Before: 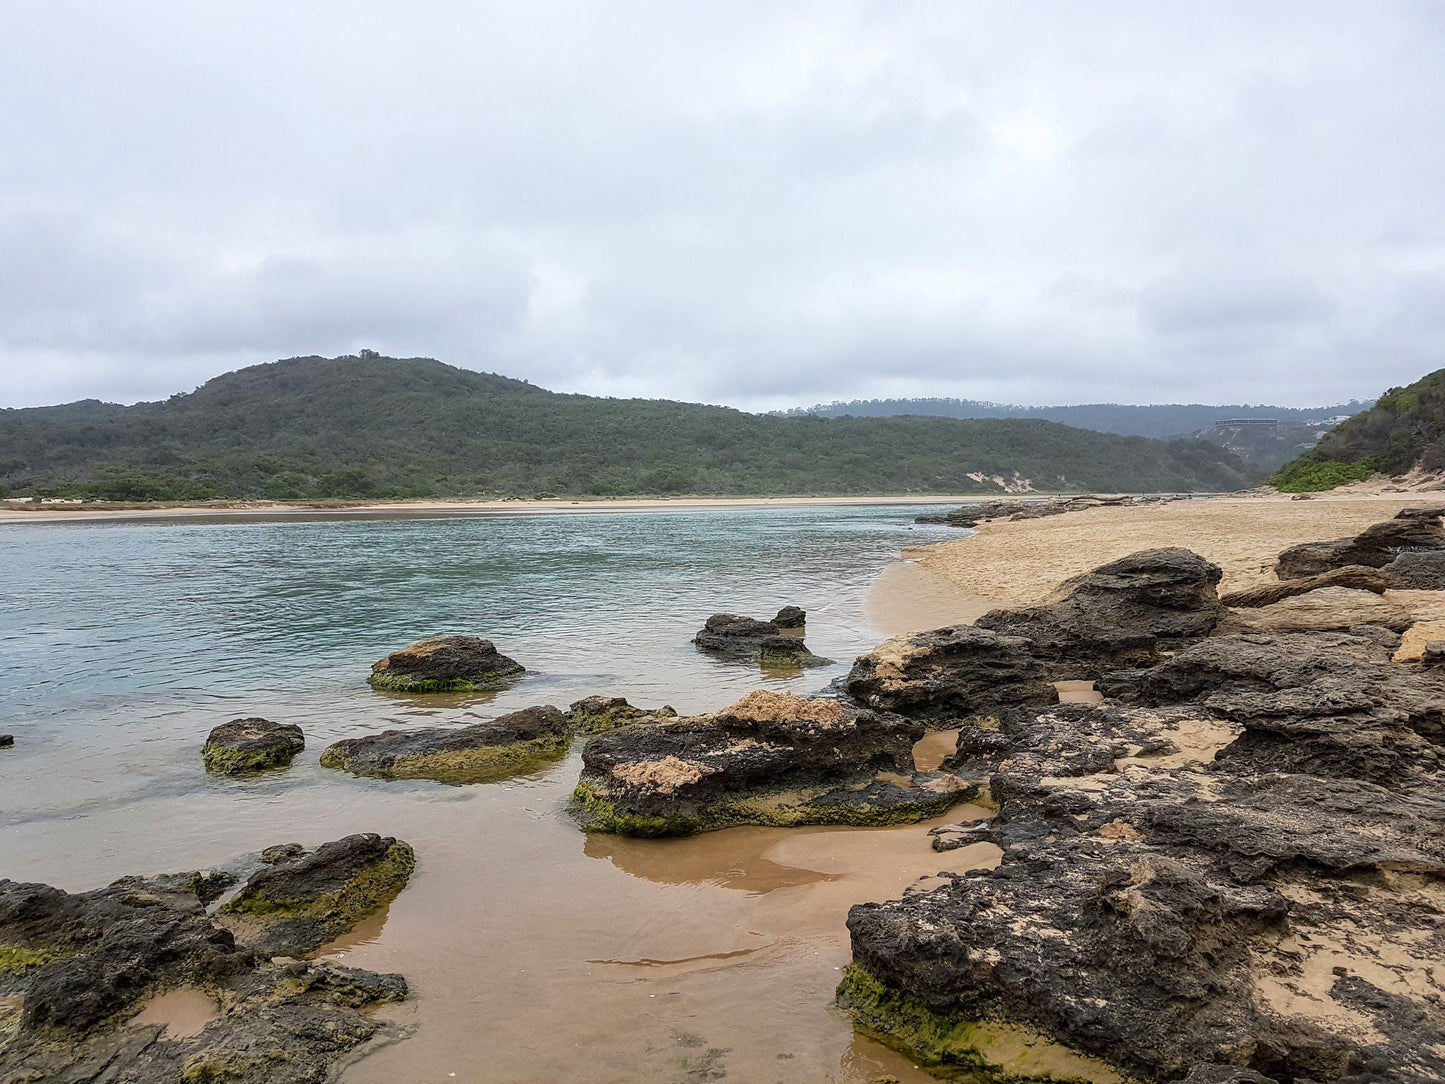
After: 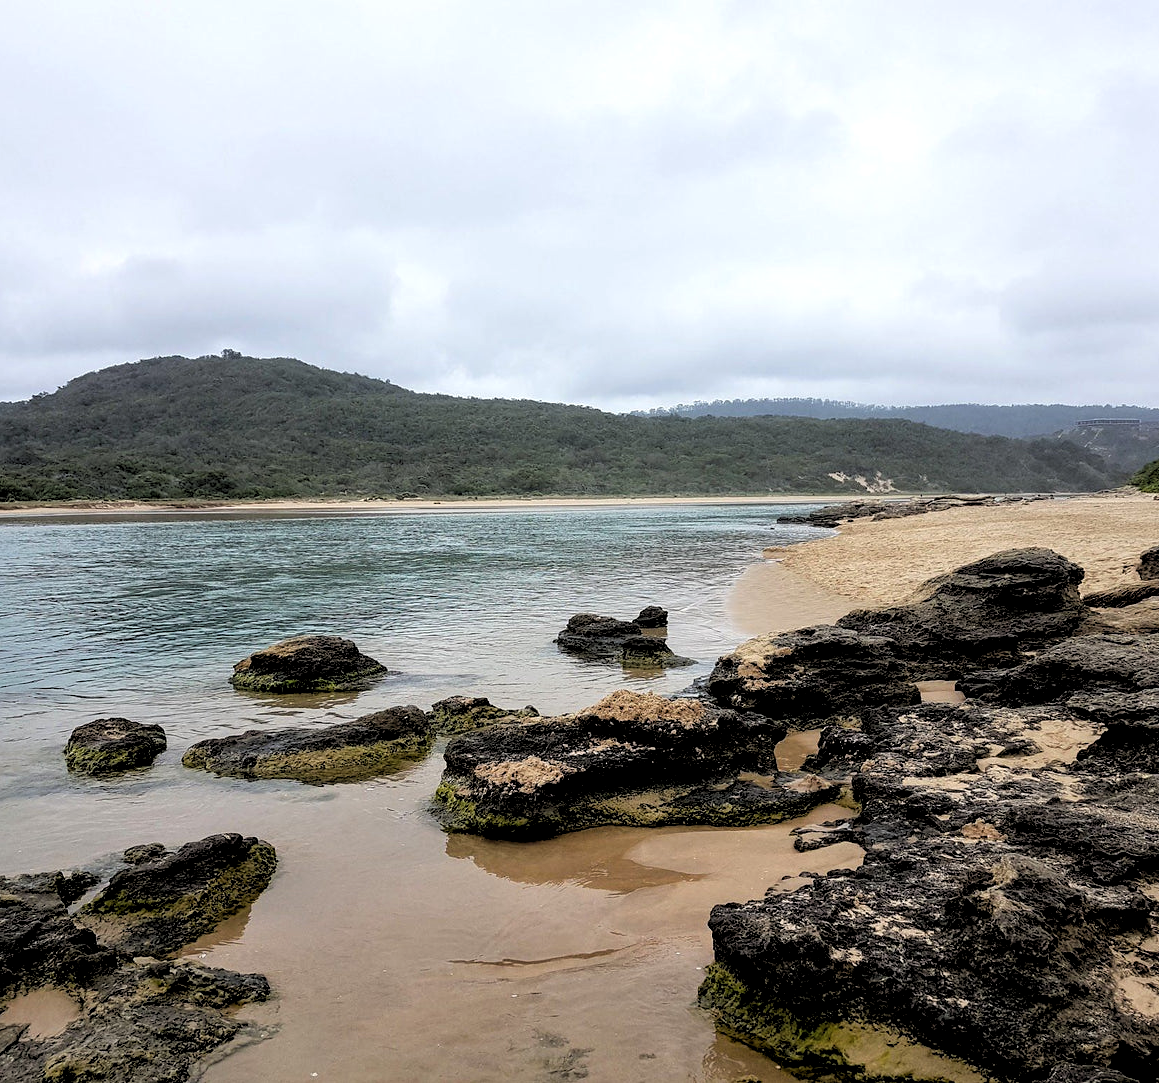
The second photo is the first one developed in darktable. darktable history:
rgb levels: levels [[0.034, 0.472, 0.904], [0, 0.5, 1], [0, 0.5, 1]]
crop and rotate: left 9.597%, right 10.195%
color contrast: green-magenta contrast 0.96
exposure: compensate highlight preservation false
